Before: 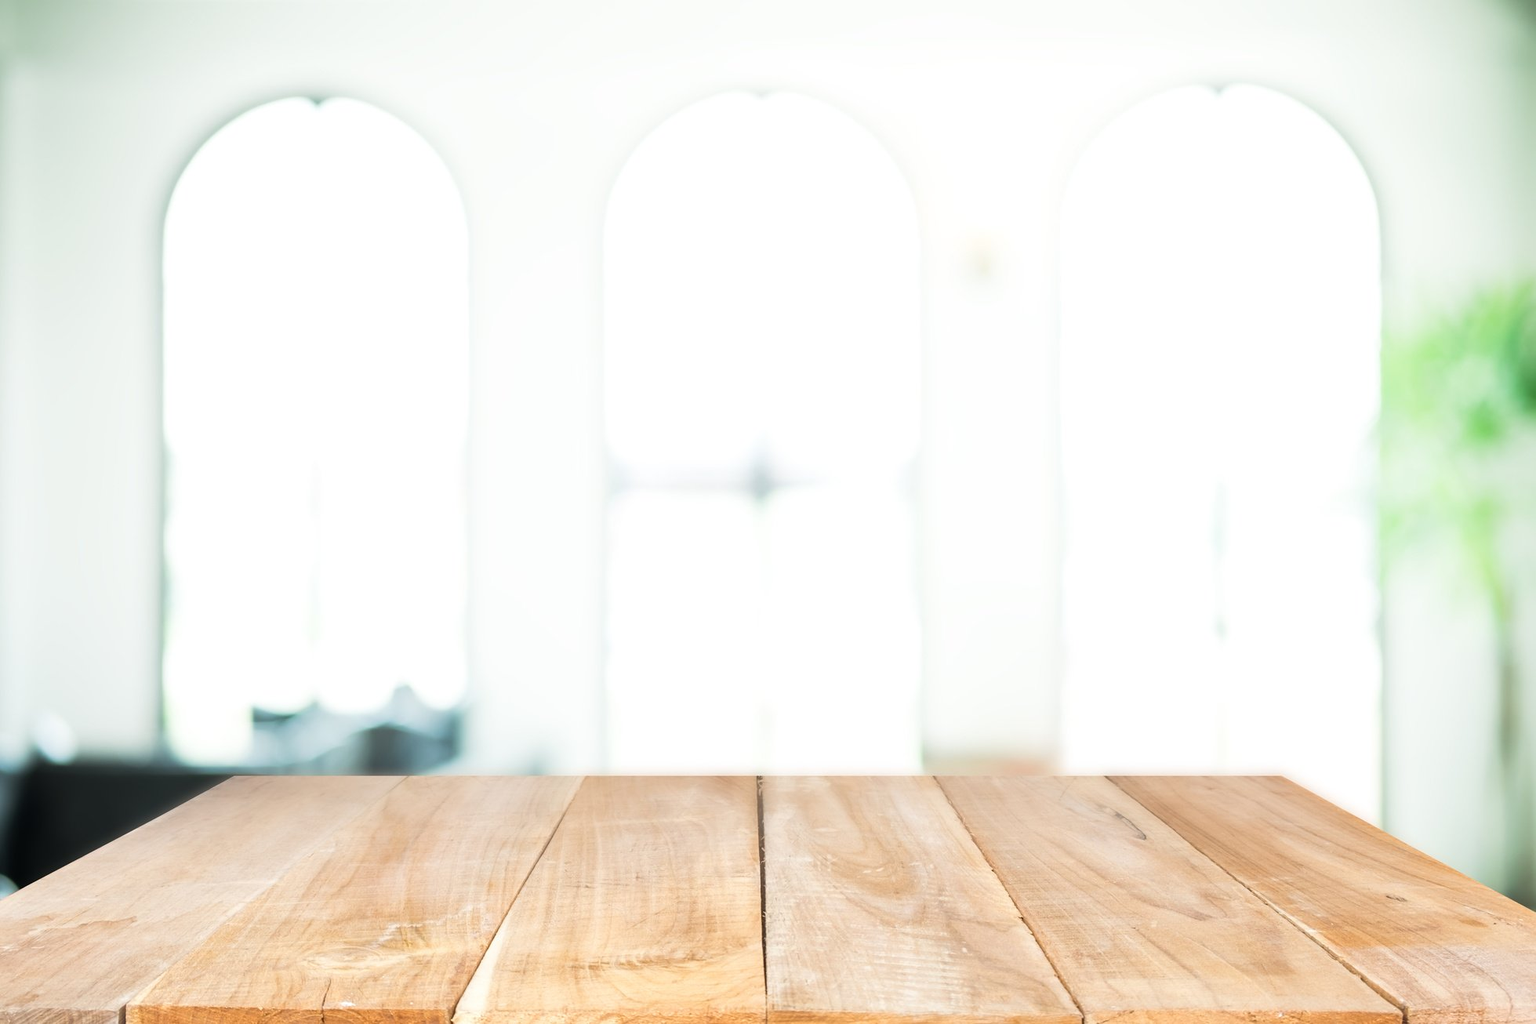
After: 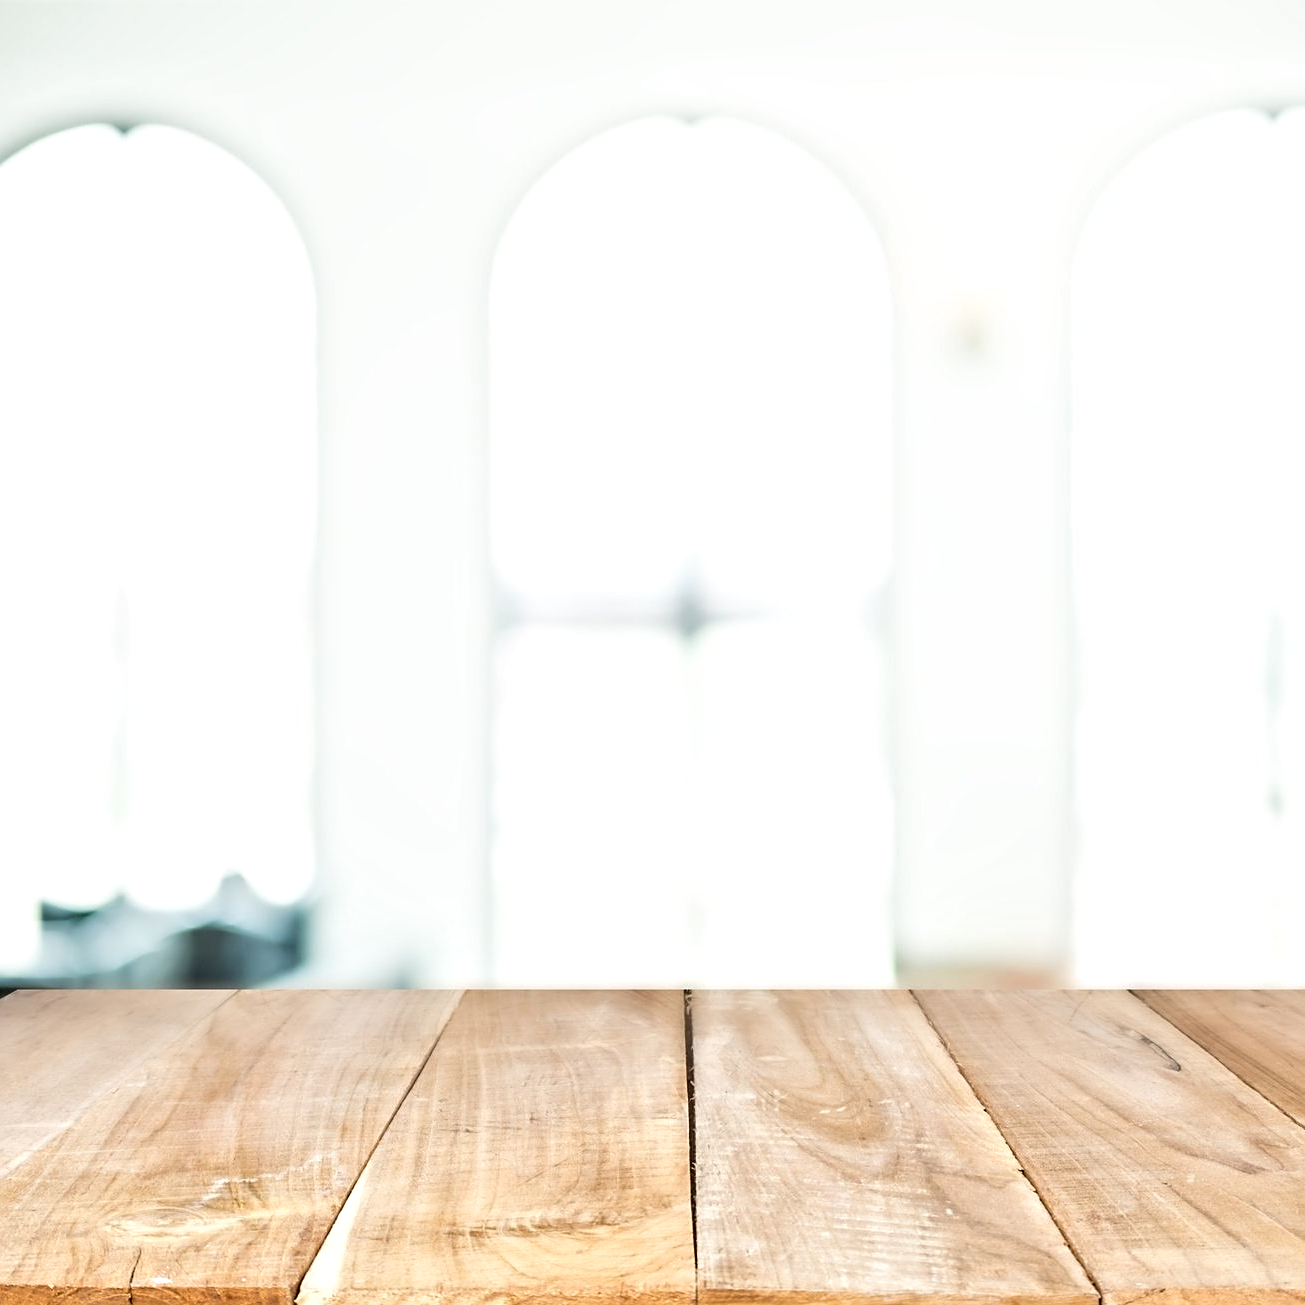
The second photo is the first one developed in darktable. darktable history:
crop and rotate: left 14.385%, right 18.948%
contrast equalizer: y [[0.511, 0.558, 0.631, 0.632, 0.559, 0.512], [0.5 ×6], [0.507, 0.559, 0.627, 0.644, 0.647, 0.647], [0 ×6], [0 ×6]]
sharpen: on, module defaults
